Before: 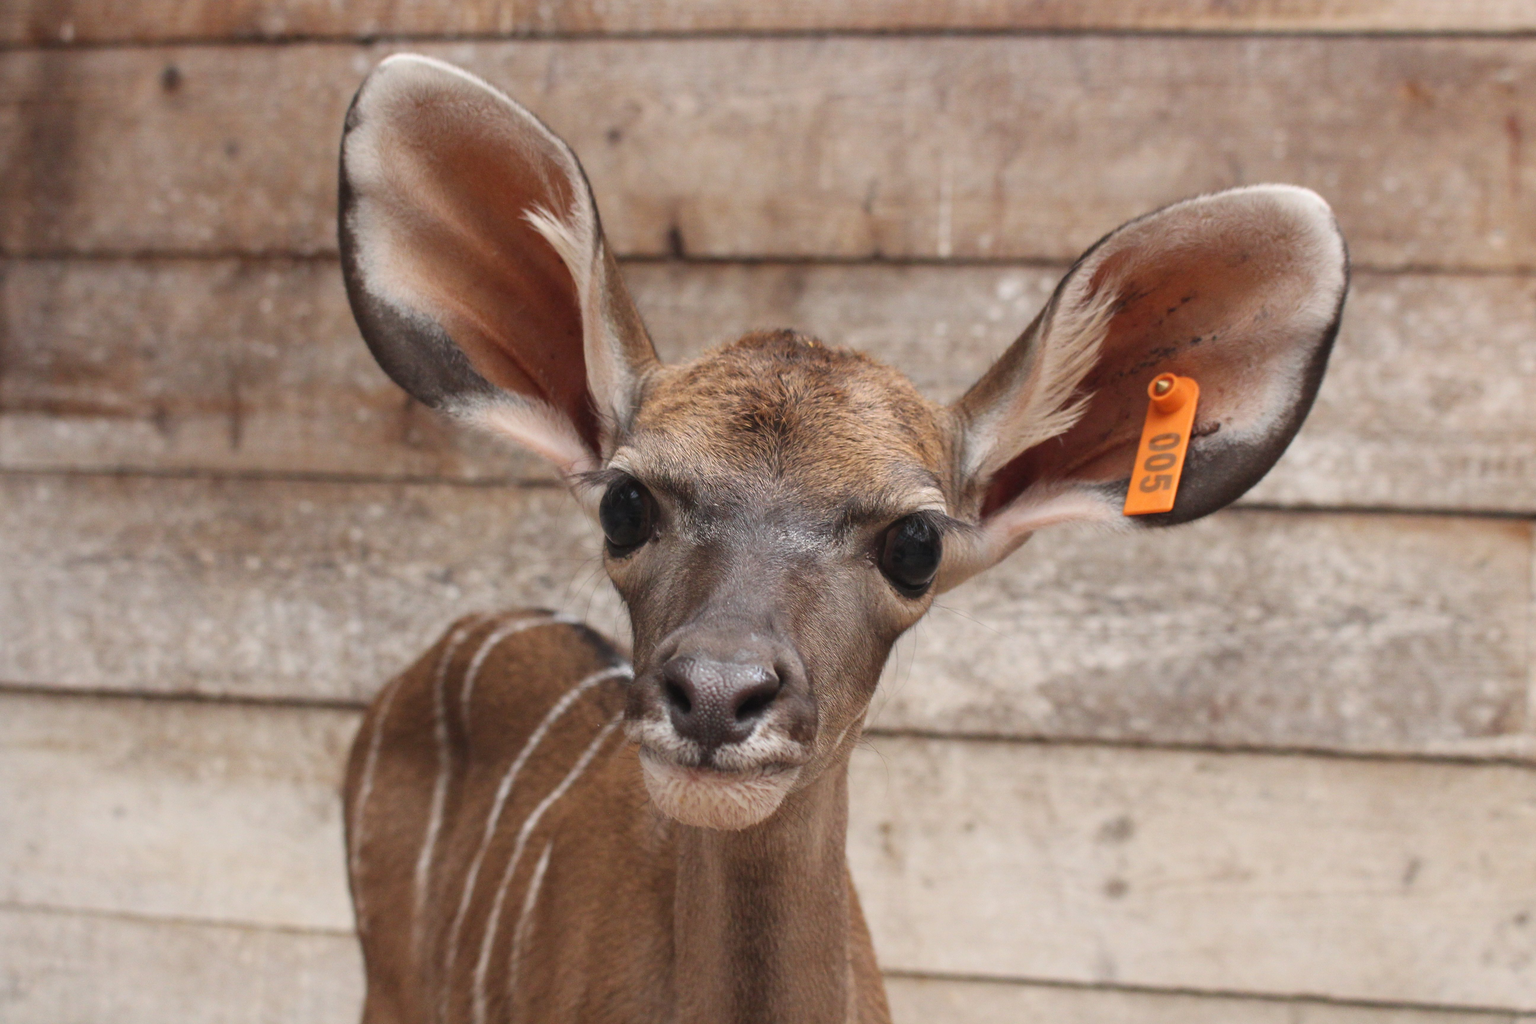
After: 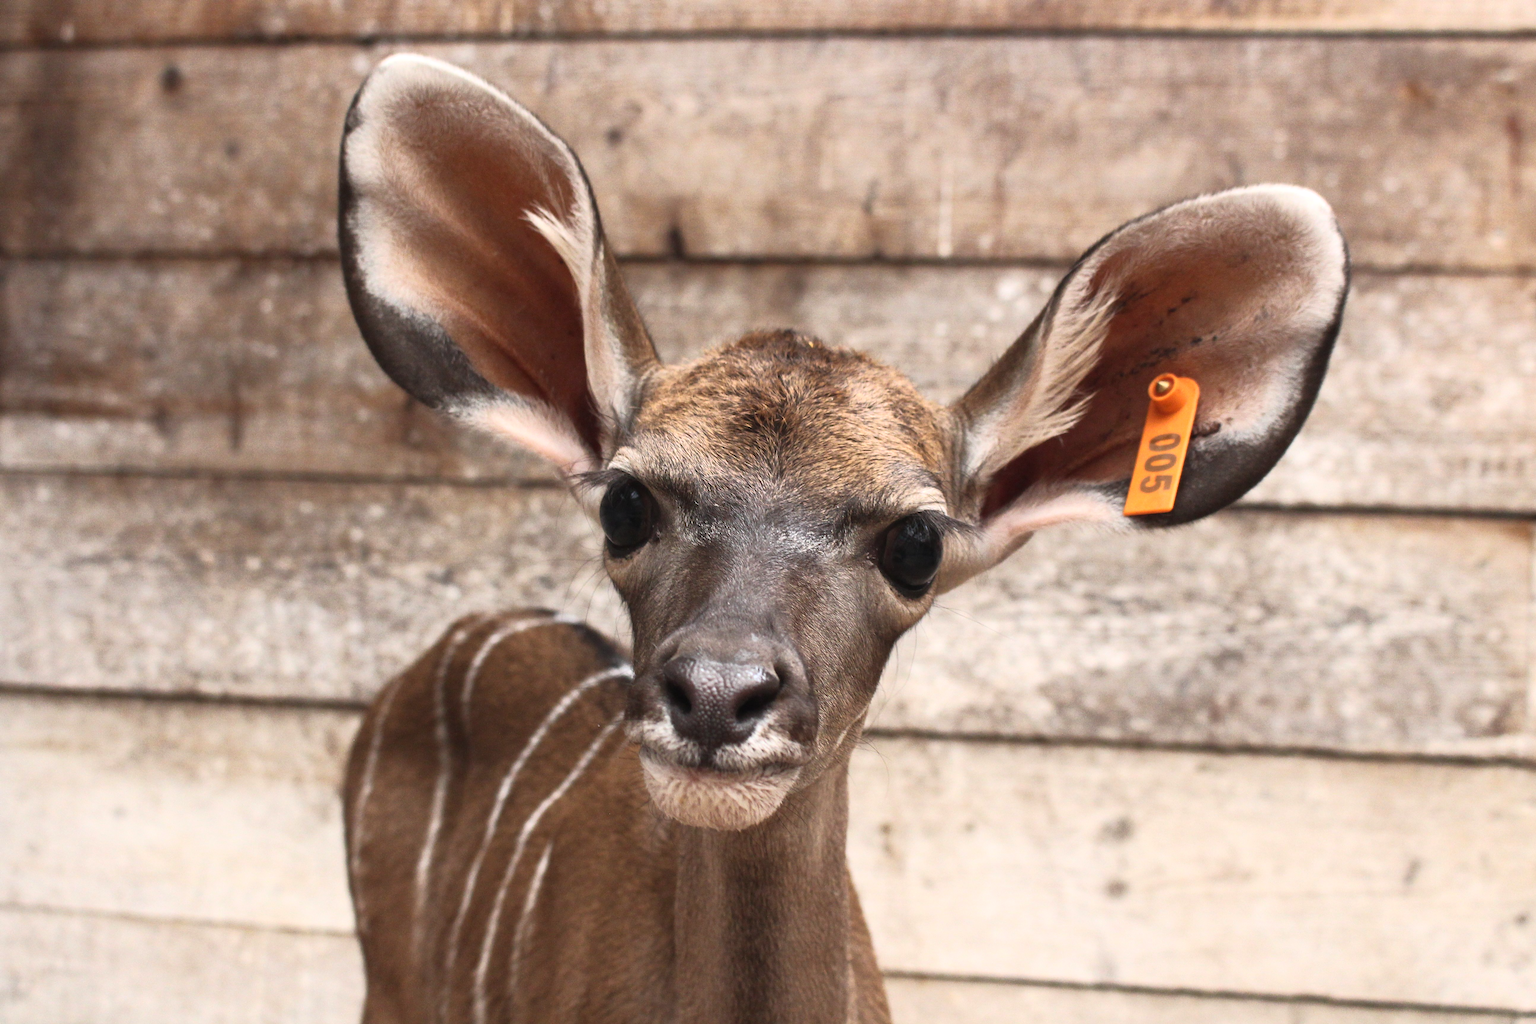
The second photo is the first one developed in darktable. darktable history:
tone equalizer: -8 EV -0.417 EV, -7 EV -0.389 EV, -6 EV -0.333 EV, -5 EV -0.222 EV, -3 EV 0.222 EV, -2 EV 0.333 EV, -1 EV 0.389 EV, +0 EV 0.417 EV, edges refinement/feathering 500, mask exposure compensation -1.57 EV, preserve details no
base curve: curves: ch0 [(0, 0) (0.257, 0.25) (0.482, 0.586) (0.757, 0.871) (1, 1)]
